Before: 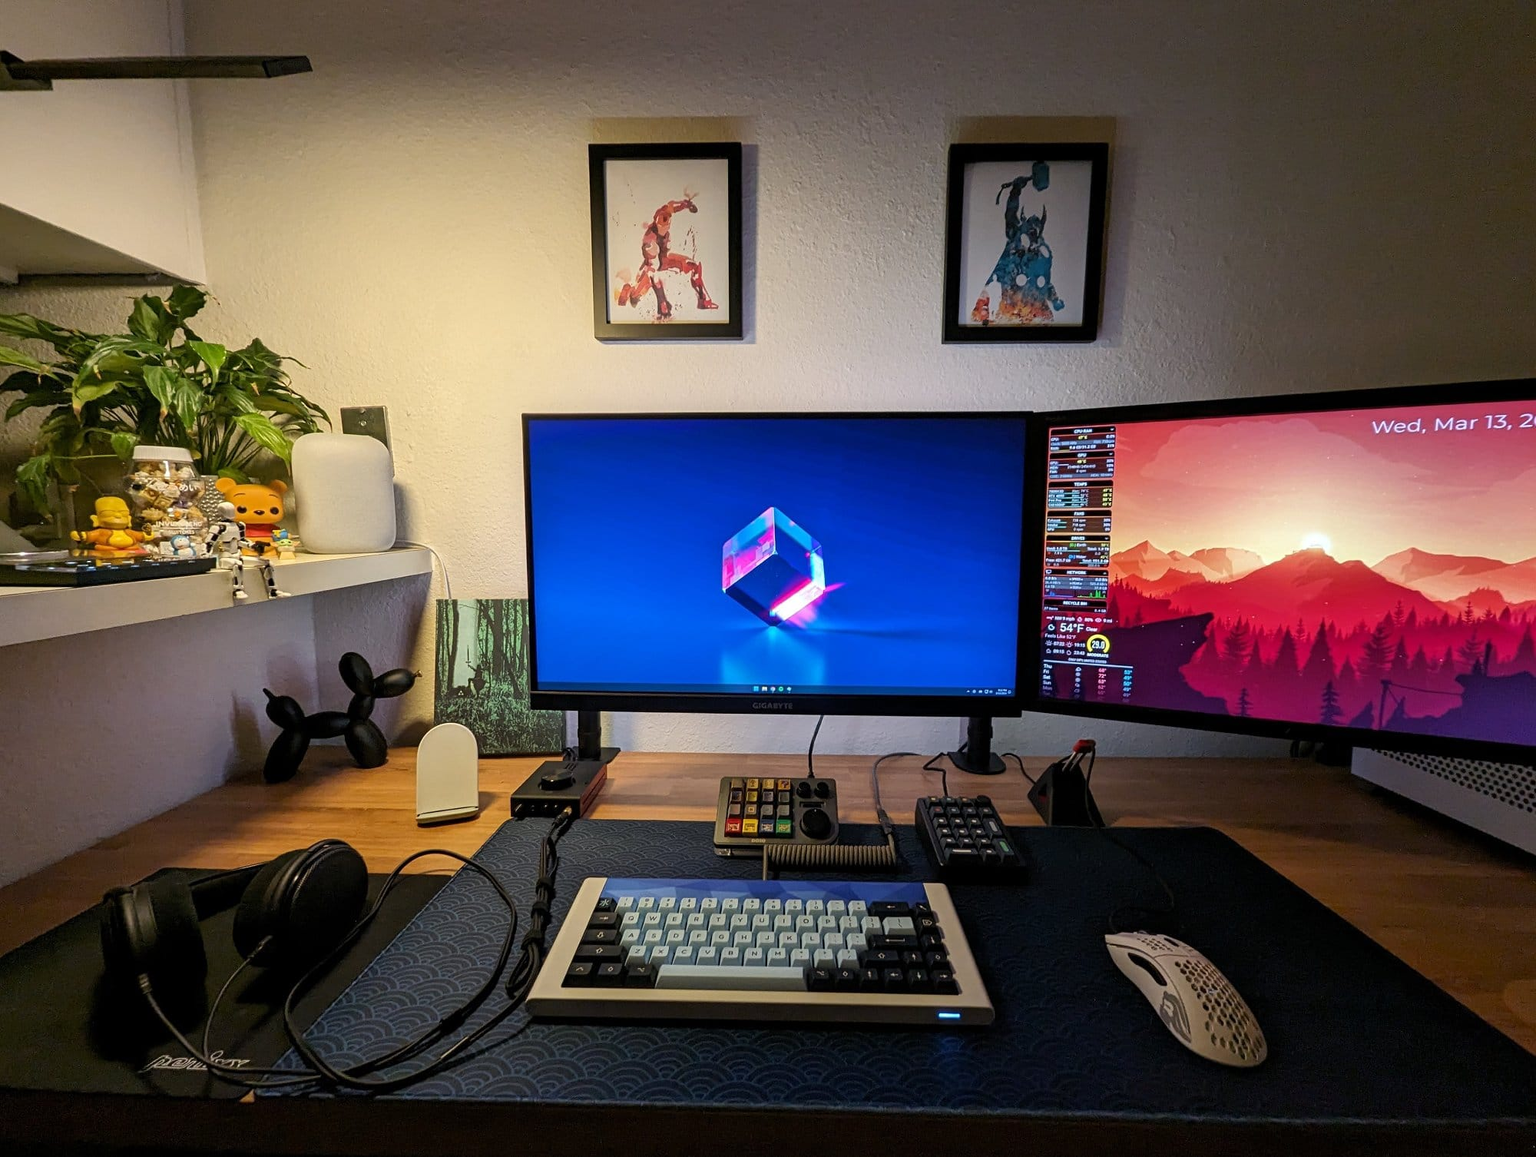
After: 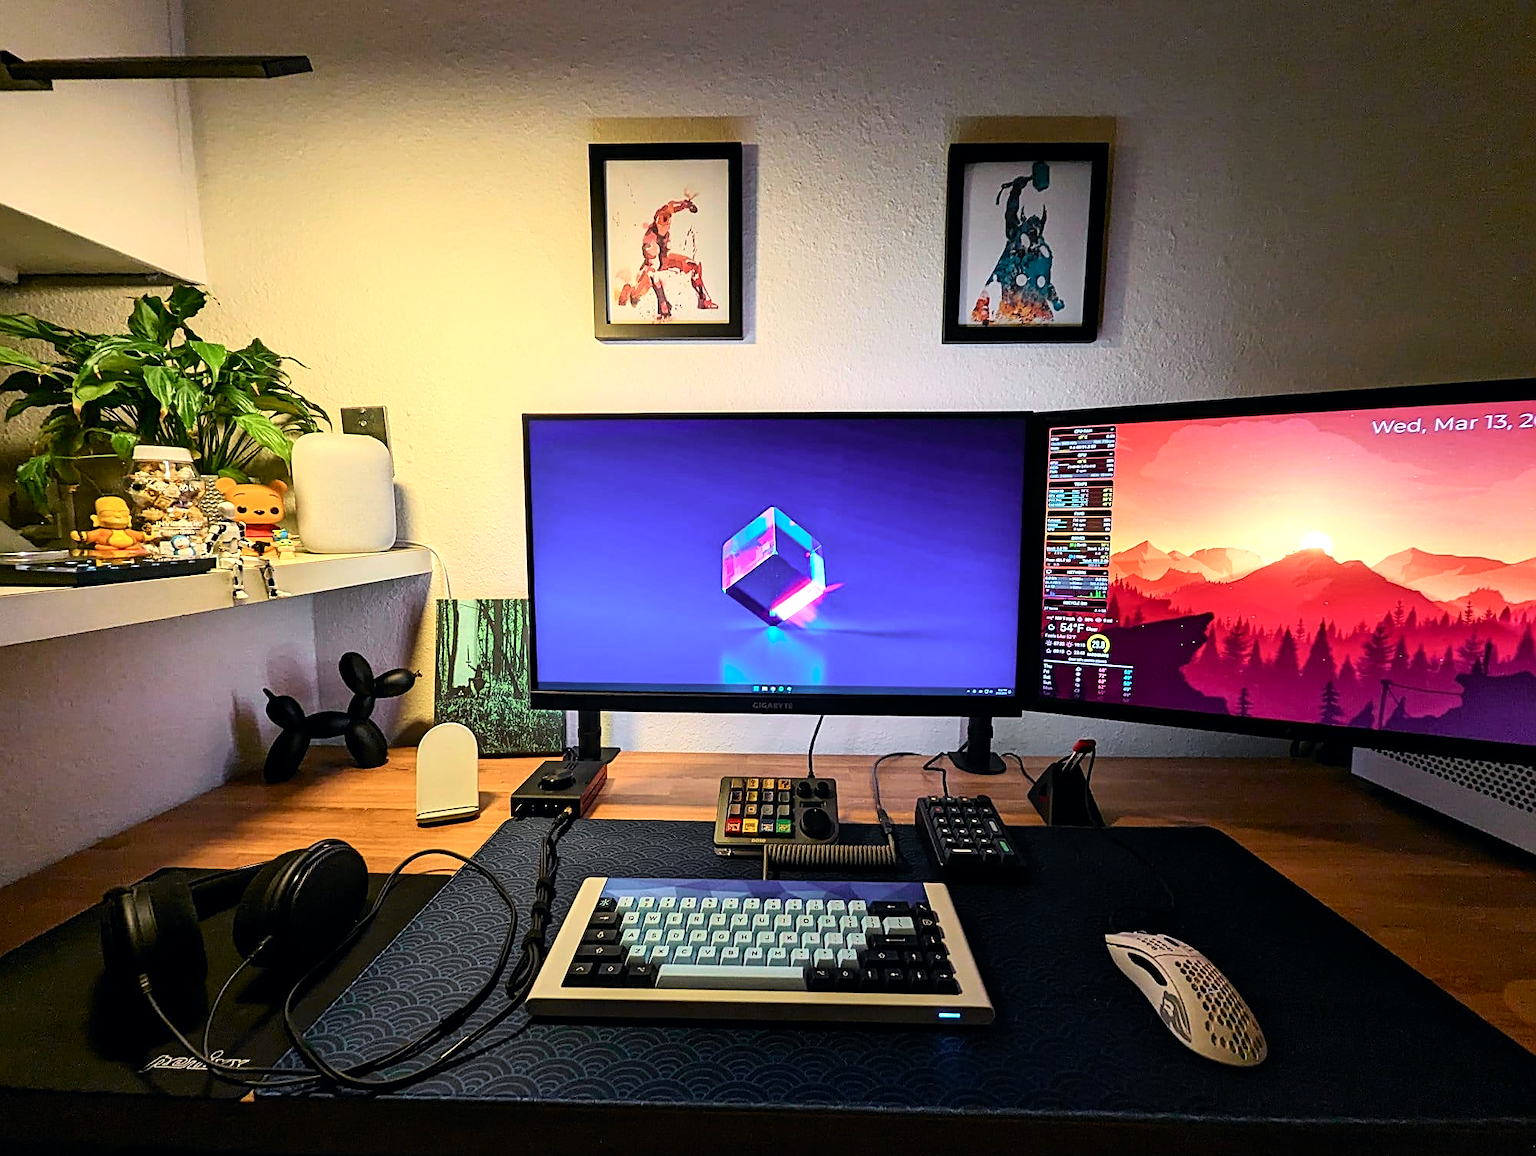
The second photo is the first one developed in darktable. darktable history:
tone curve: curves: ch0 [(0, 0) (0.051, 0.047) (0.102, 0.099) (0.228, 0.262) (0.446, 0.527) (0.695, 0.778) (0.908, 0.946) (1, 1)]; ch1 [(0, 0) (0.339, 0.298) (0.402, 0.363) (0.453, 0.413) (0.485, 0.469) (0.494, 0.493) (0.504, 0.501) (0.525, 0.533) (0.563, 0.591) (0.597, 0.631) (1, 1)]; ch2 [(0, 0) (0.48, 0.48) (0.504, 0.5) (0.539, 0.554) (0.59, 0.628) (0.642, 0.682) (0.824, 0.815) (1, 1)], color space Lab, independent channels, preserve colors none
tone equalizer: -8 EV -0.417 EV, -7 EV -0.389 EV, -6 EV -0.333 EV, -5 EV -0.222 EV, -3 EV 0.222 EV, -2 EV 0.333 EV, -1 EV 0.389 EV, +0 EV 0.417 EV, edges refinement/feathering 500, mask exposure compensation -1.57 EV, preserve details no
sharpen: on, module defaults
